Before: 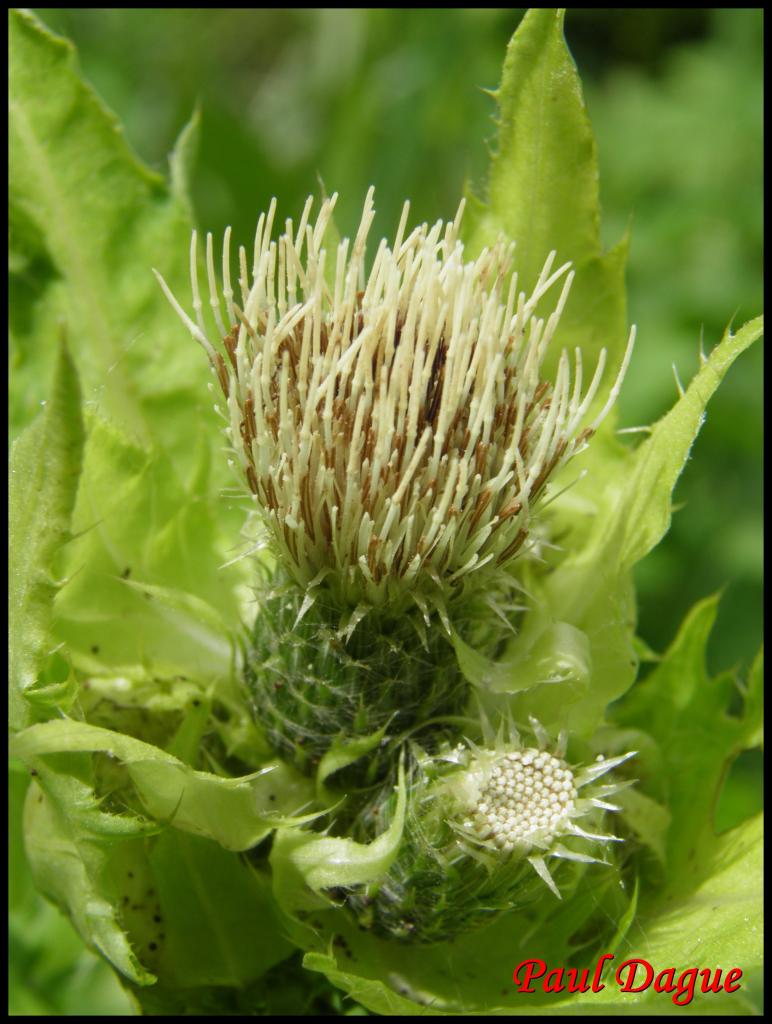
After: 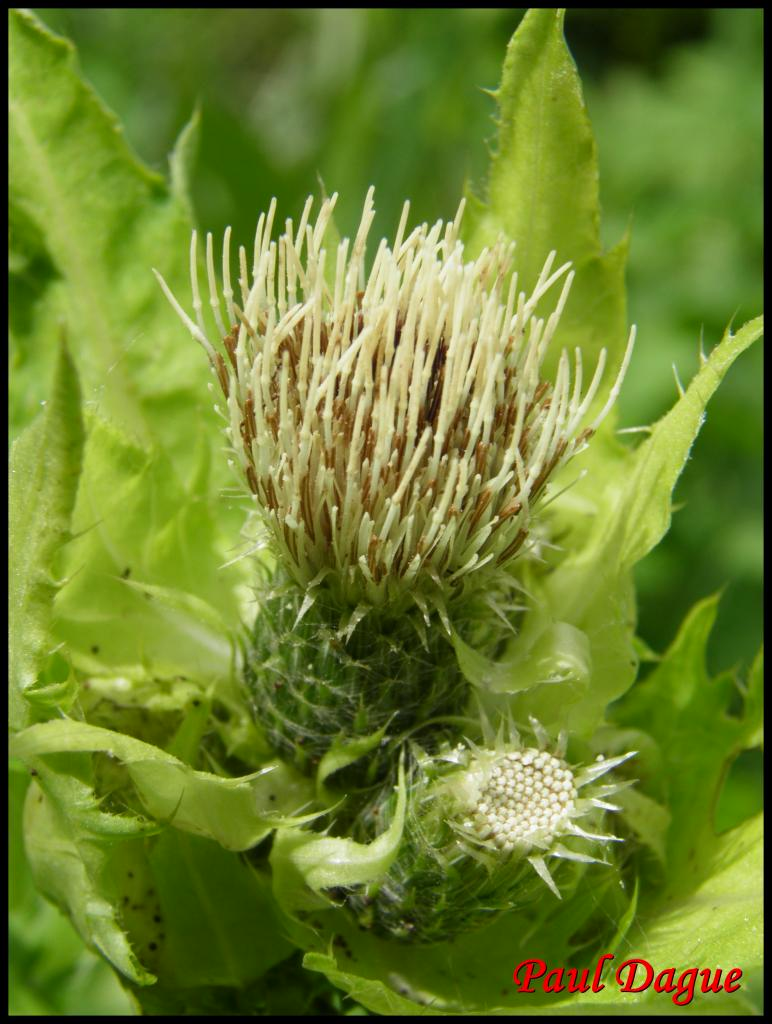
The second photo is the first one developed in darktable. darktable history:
contrast brightness saturation: contrast 0.08, saturation 0.022
